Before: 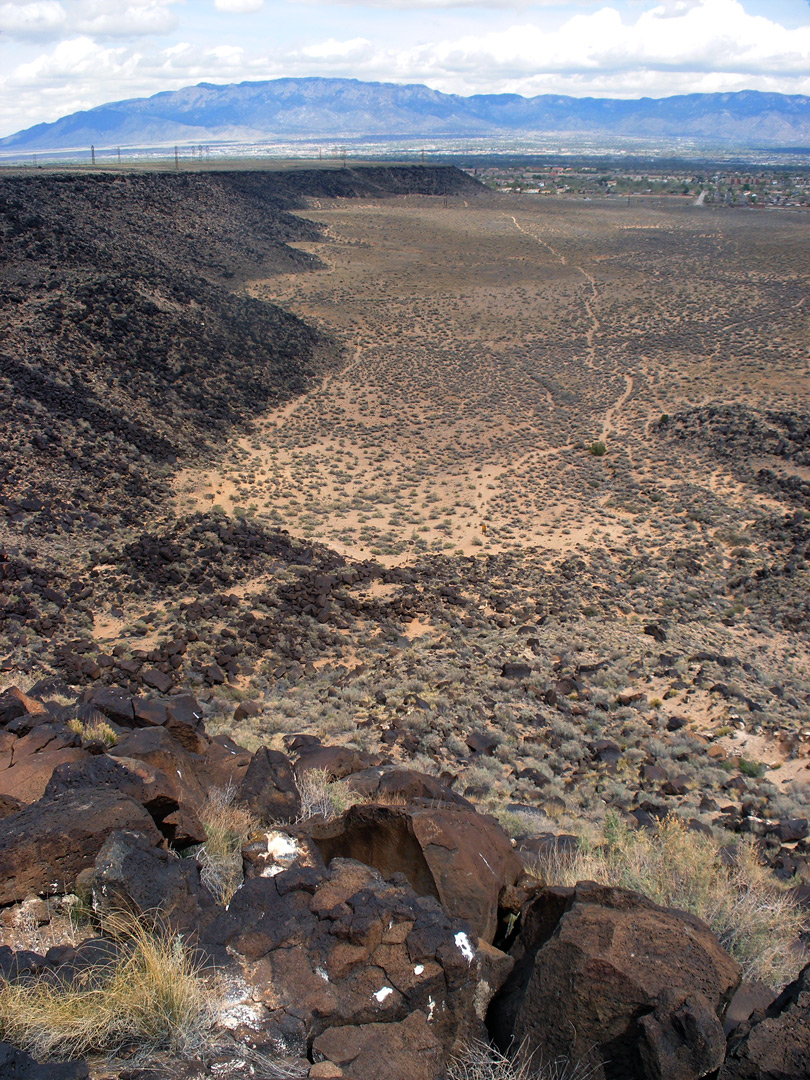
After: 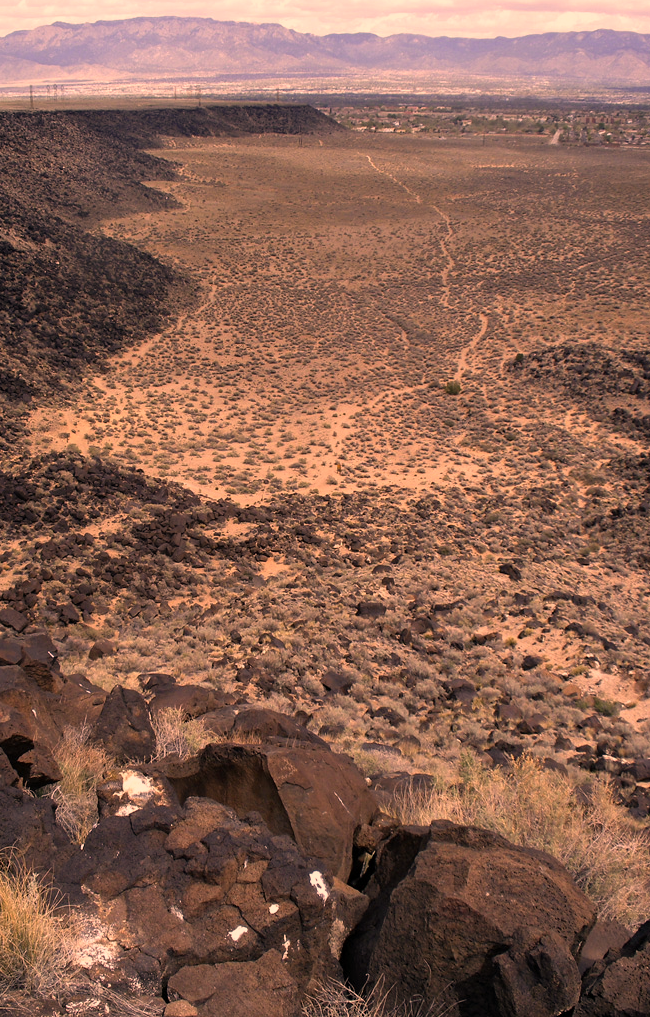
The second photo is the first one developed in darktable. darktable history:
color correction: highlights a* 40, highlights b* 40, saturation 0.69
crop and rotate: left 17.959%, top 5.771%, right 1.742%
